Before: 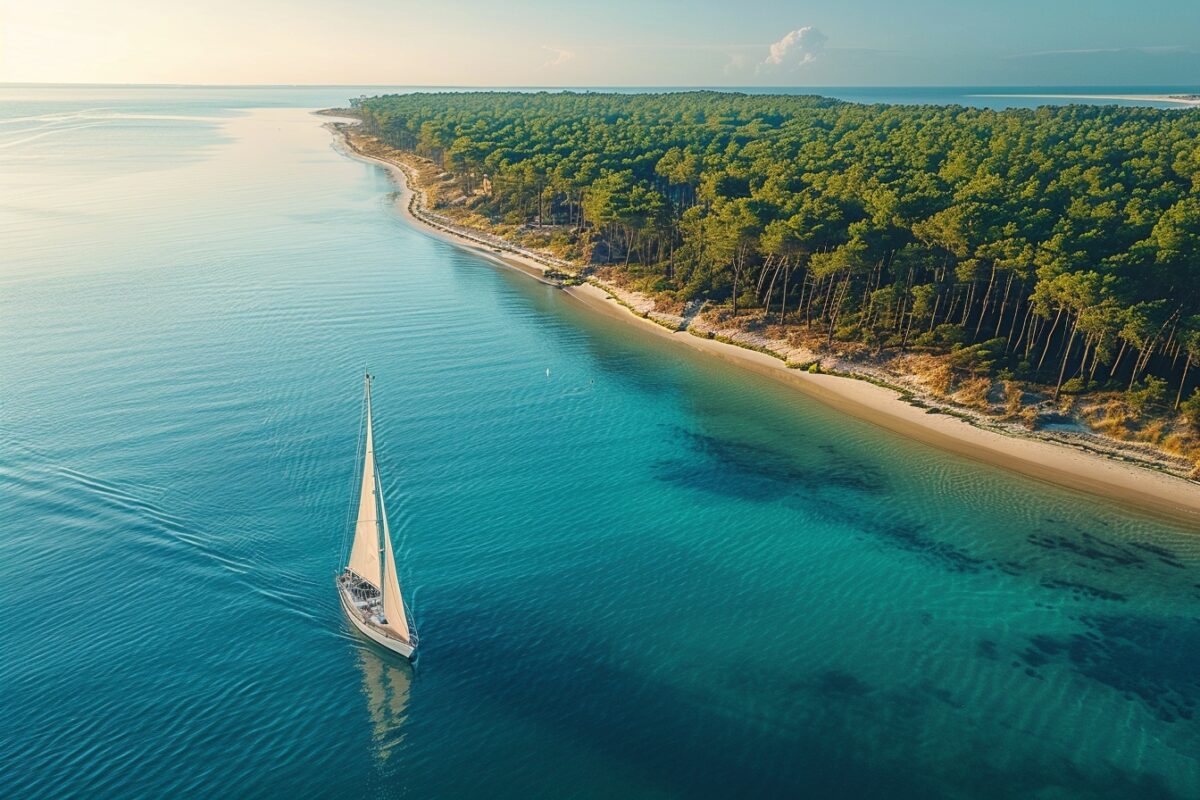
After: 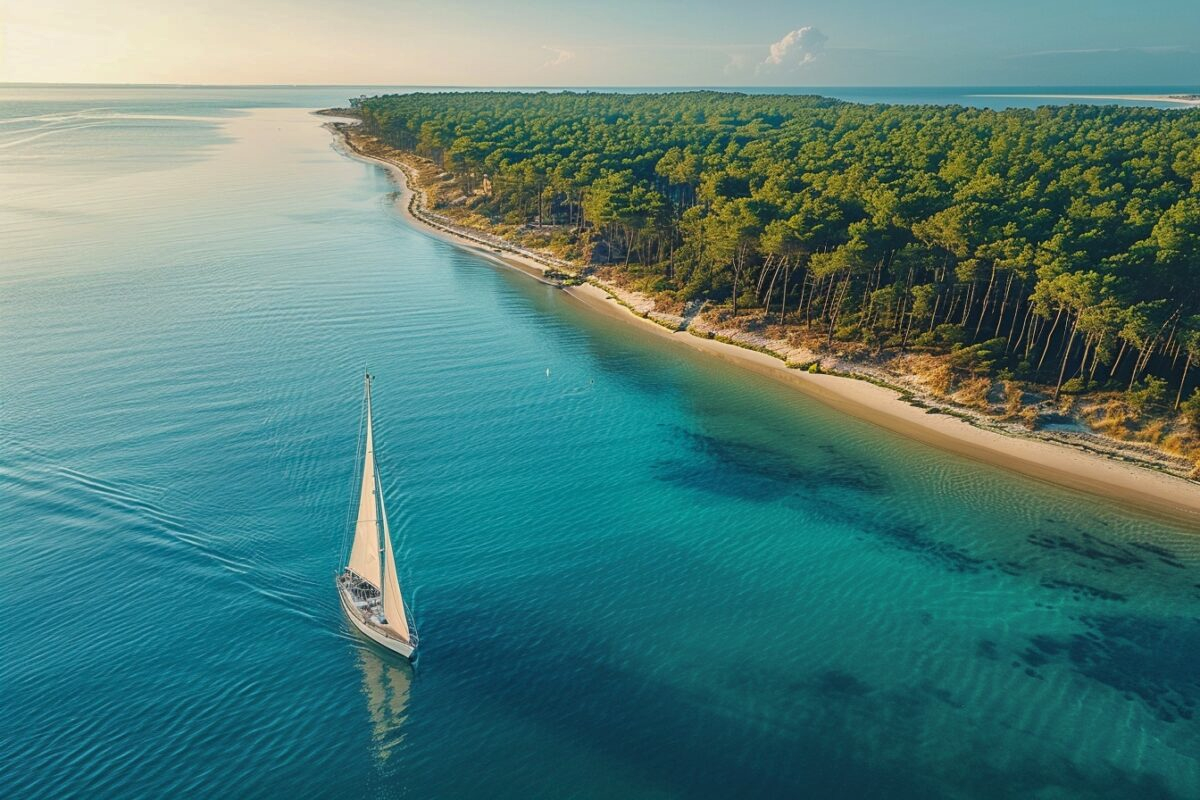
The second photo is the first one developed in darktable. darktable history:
shadows and highlights: shadows 43.54, white point adjustment -1.57, highlights color adjustment 55.03%, soften with gaussian
